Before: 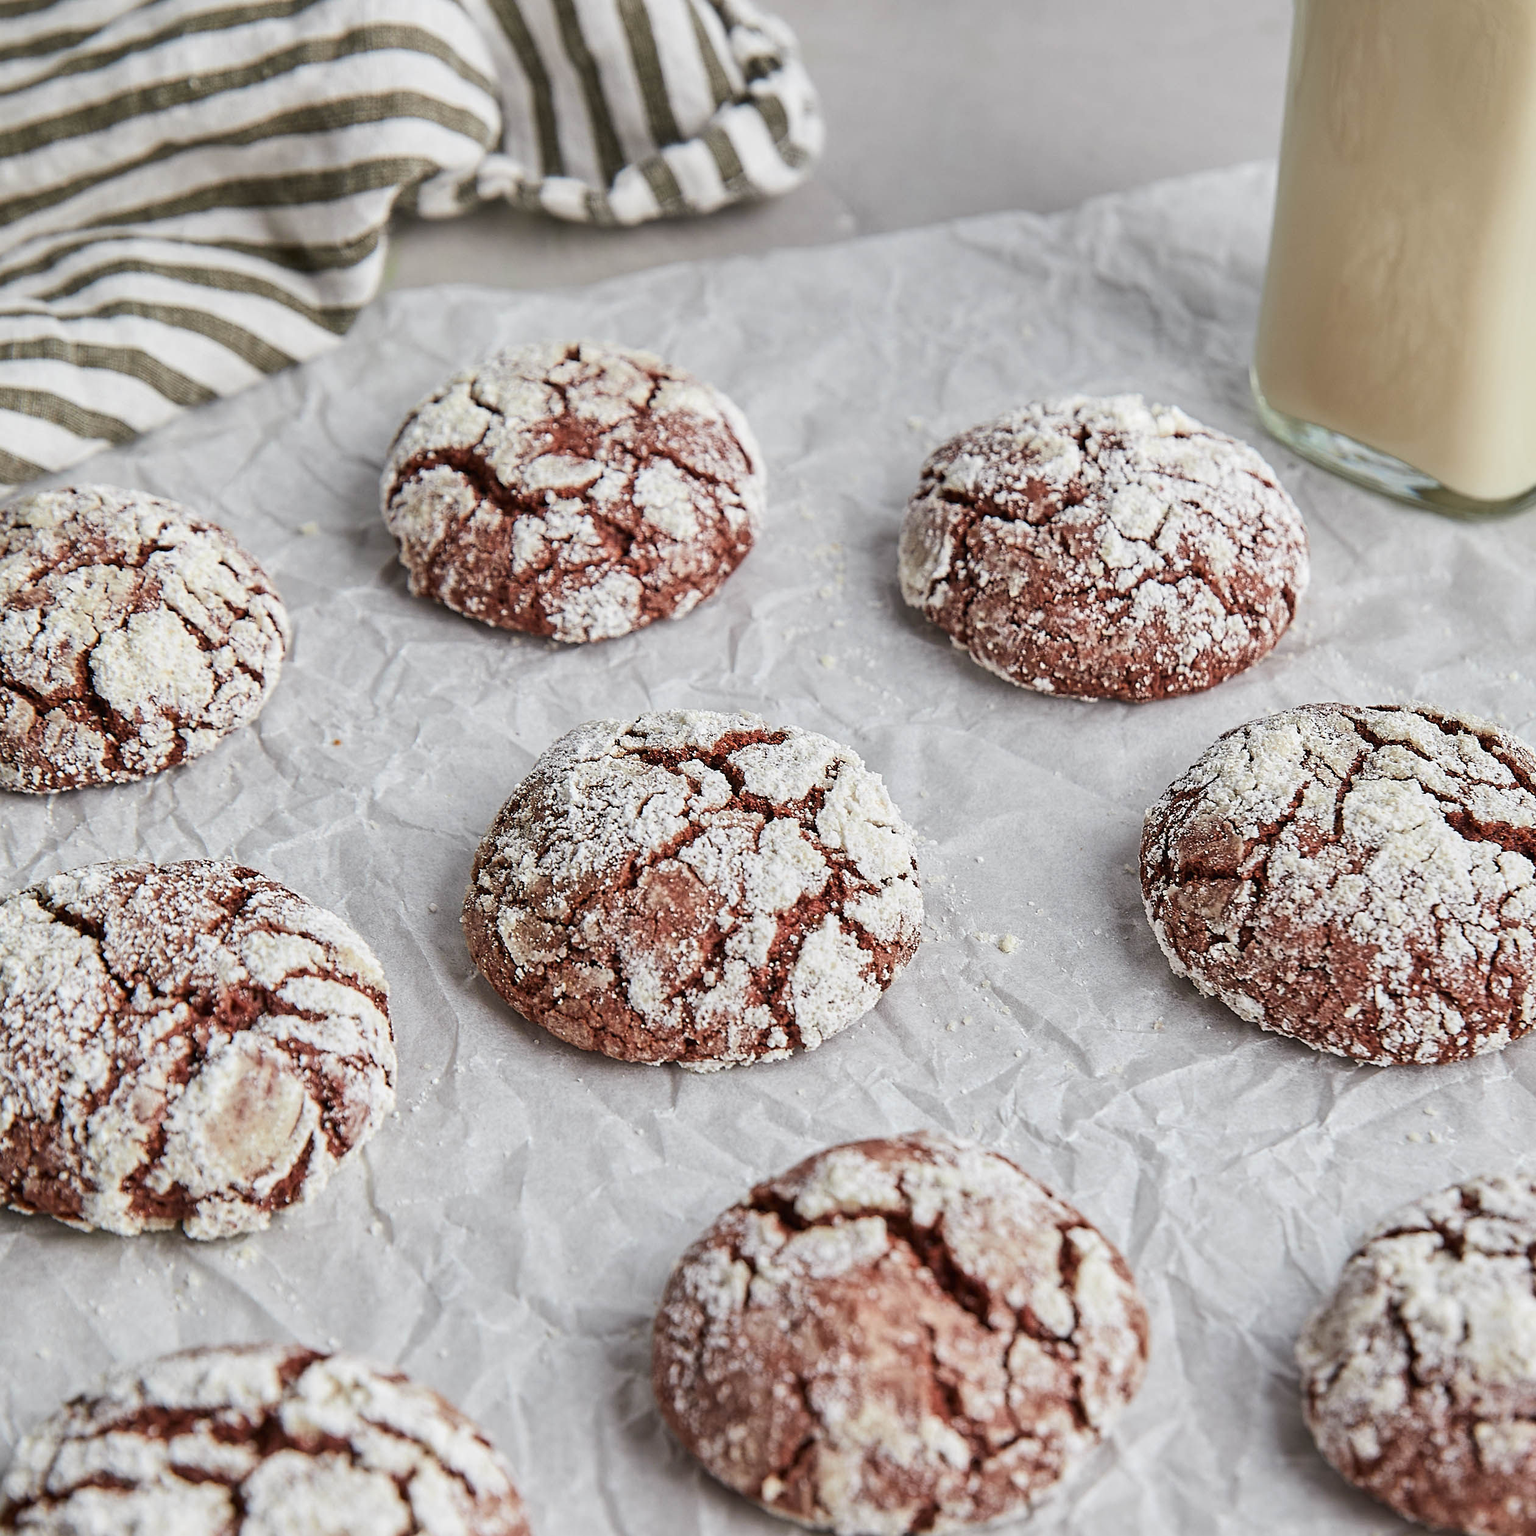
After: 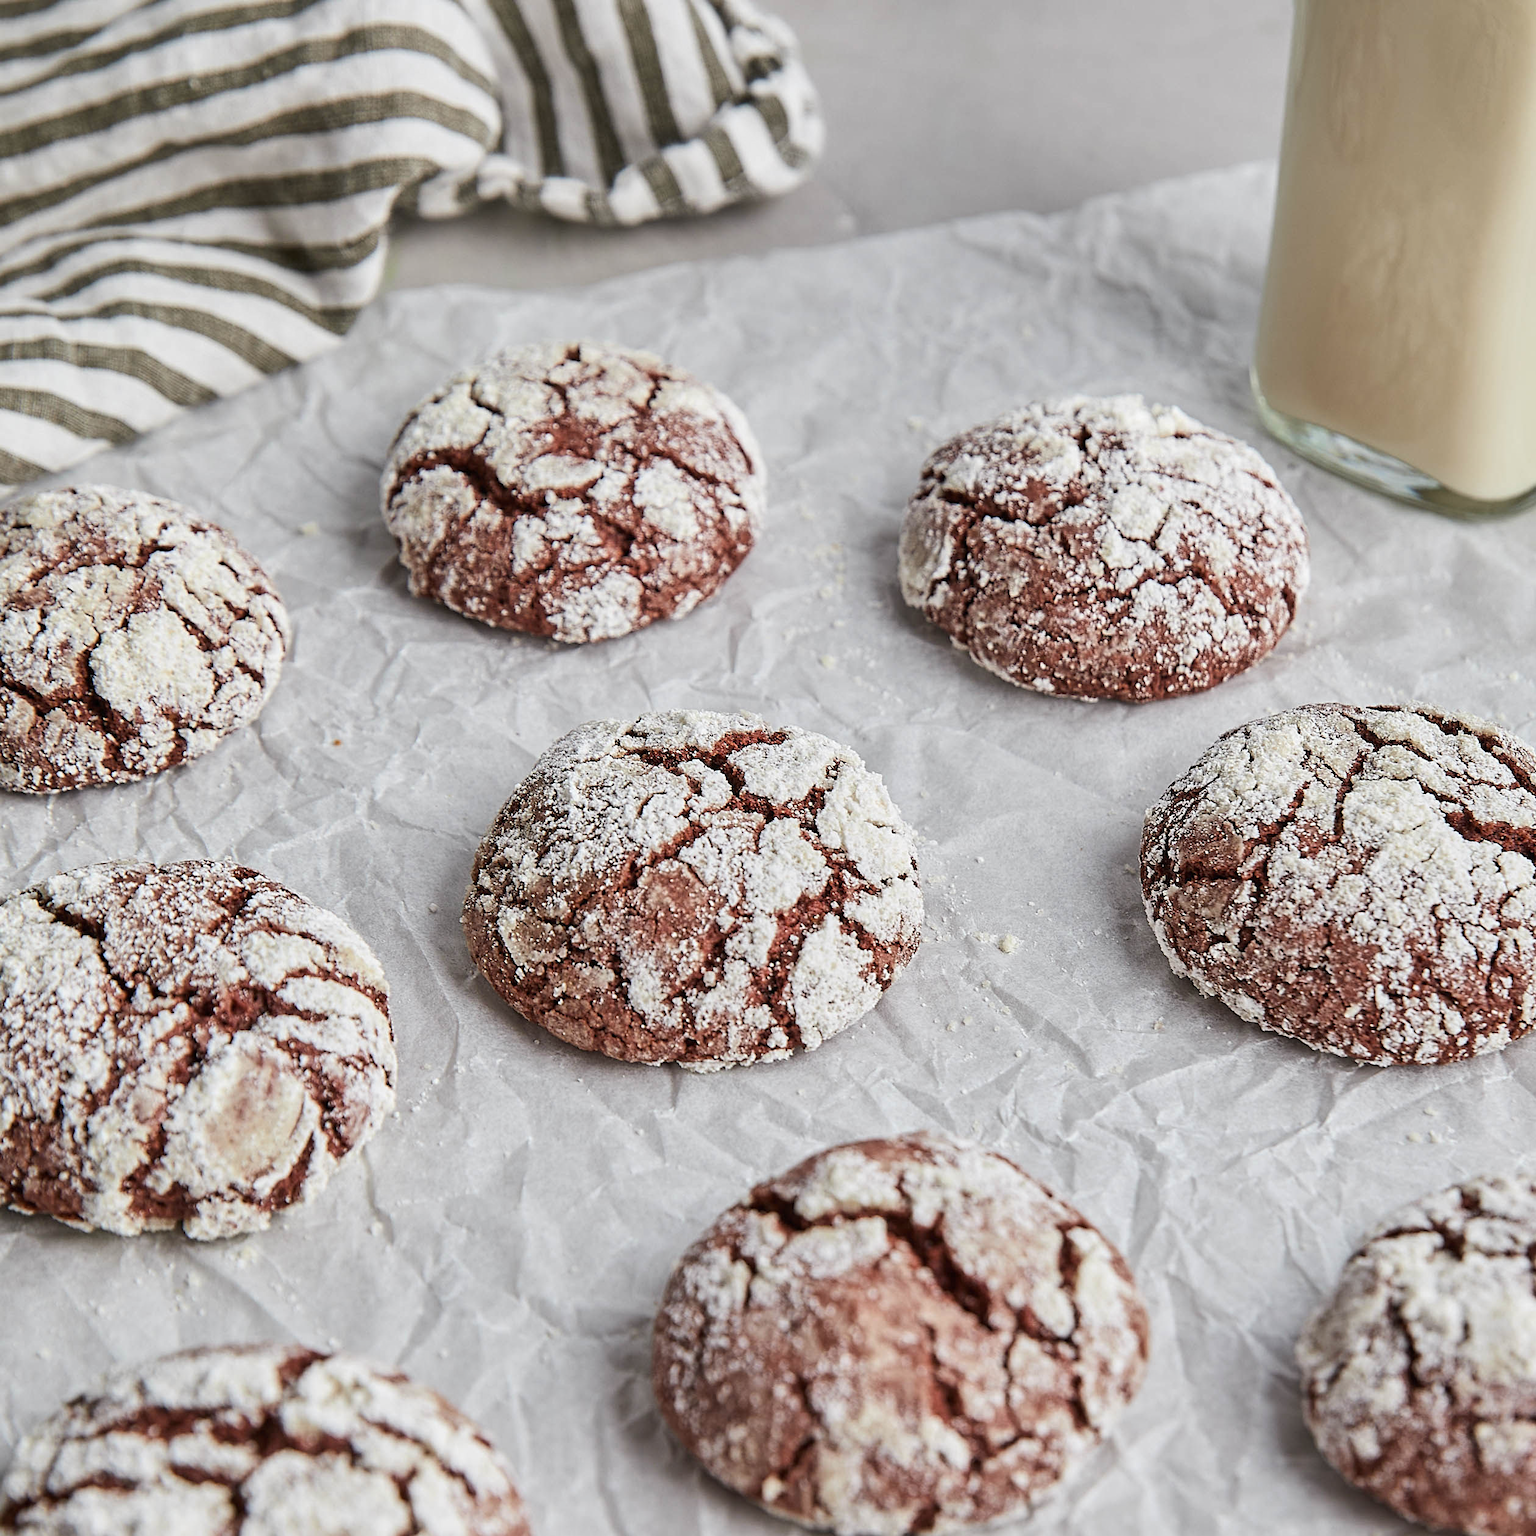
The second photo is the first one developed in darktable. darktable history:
contrast brightness saturation: saturation -0.063
tone equalizer: on, module defaults
